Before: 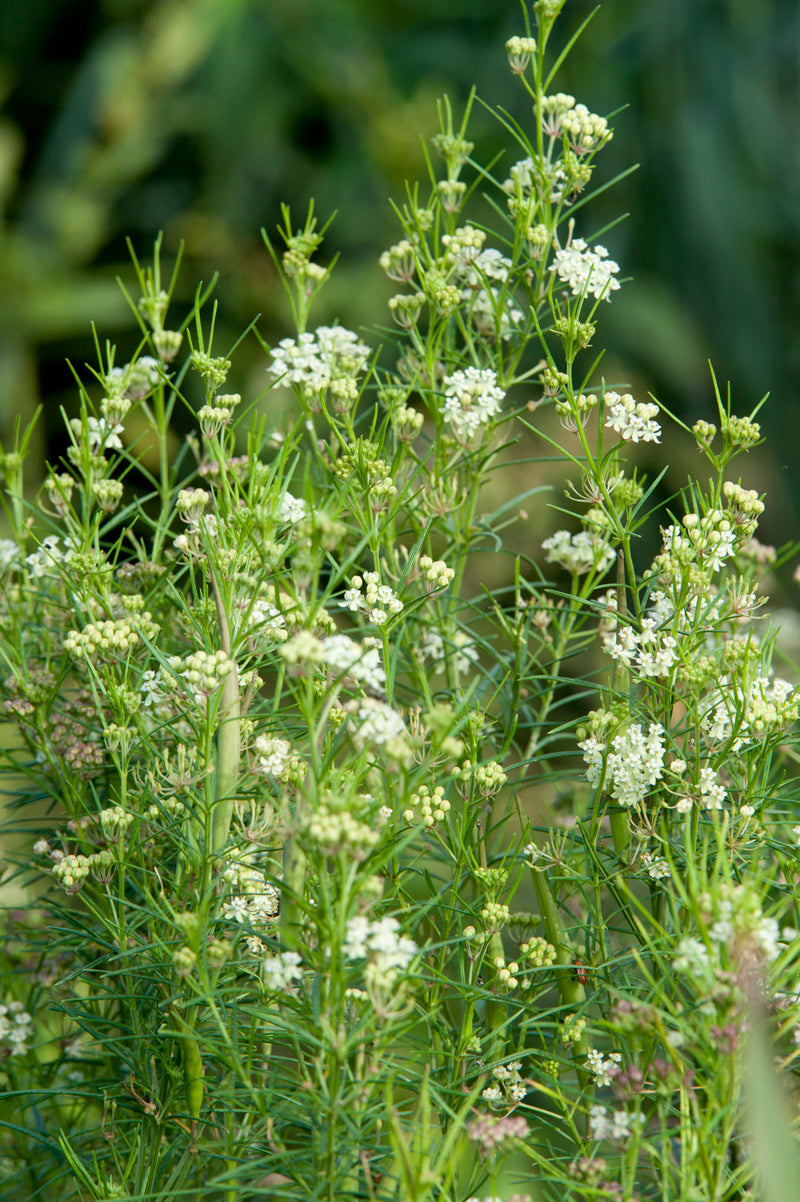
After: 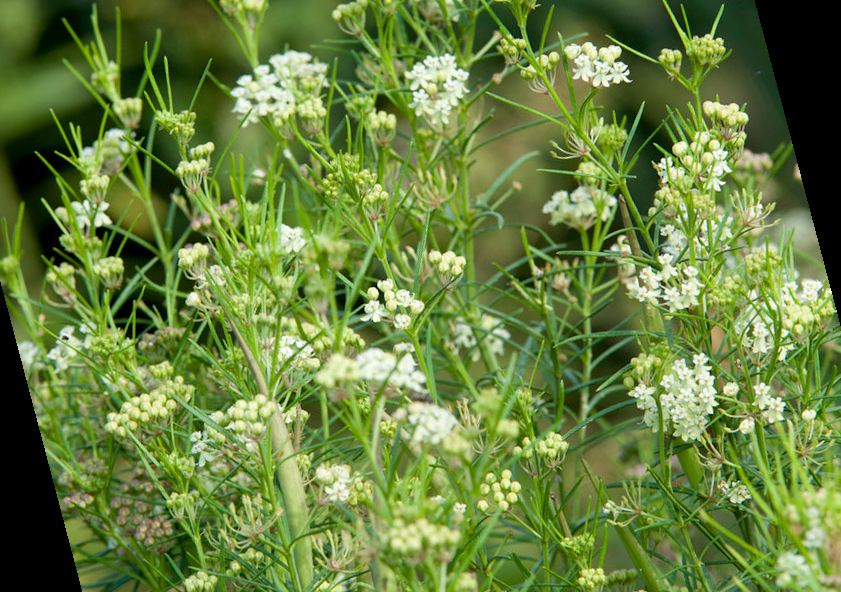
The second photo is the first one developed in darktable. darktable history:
crop: left 1.507%, top 6.147%, right 1.379%, bottom 6.637%
rotate and perspective: rotation -14.8°, crop left 0.1, crop right 0.903, crop top 0.25, crop bottom 0.748
